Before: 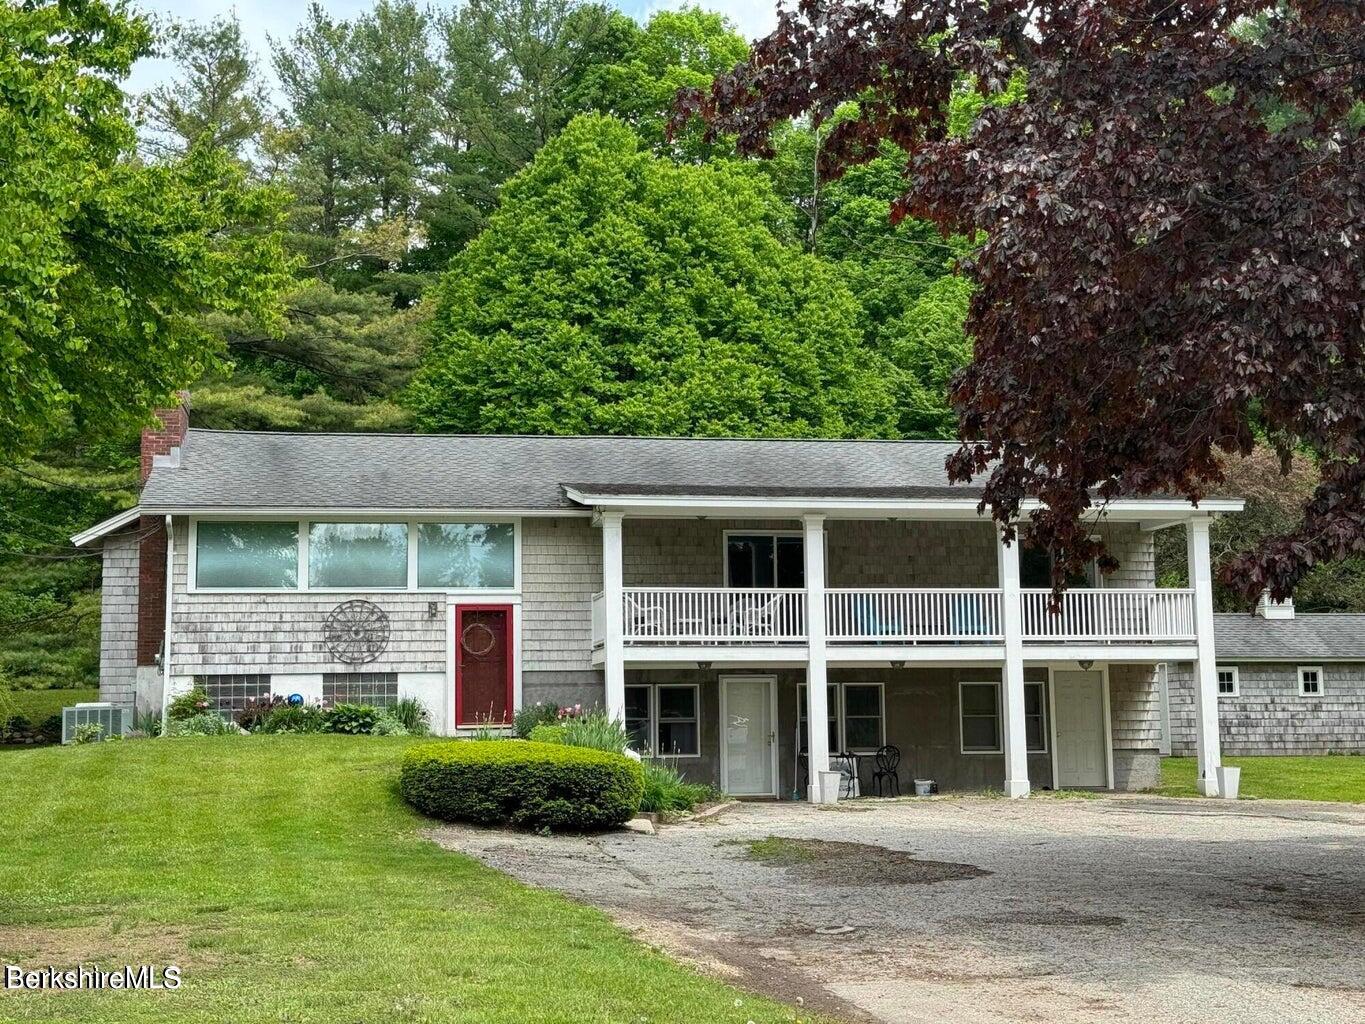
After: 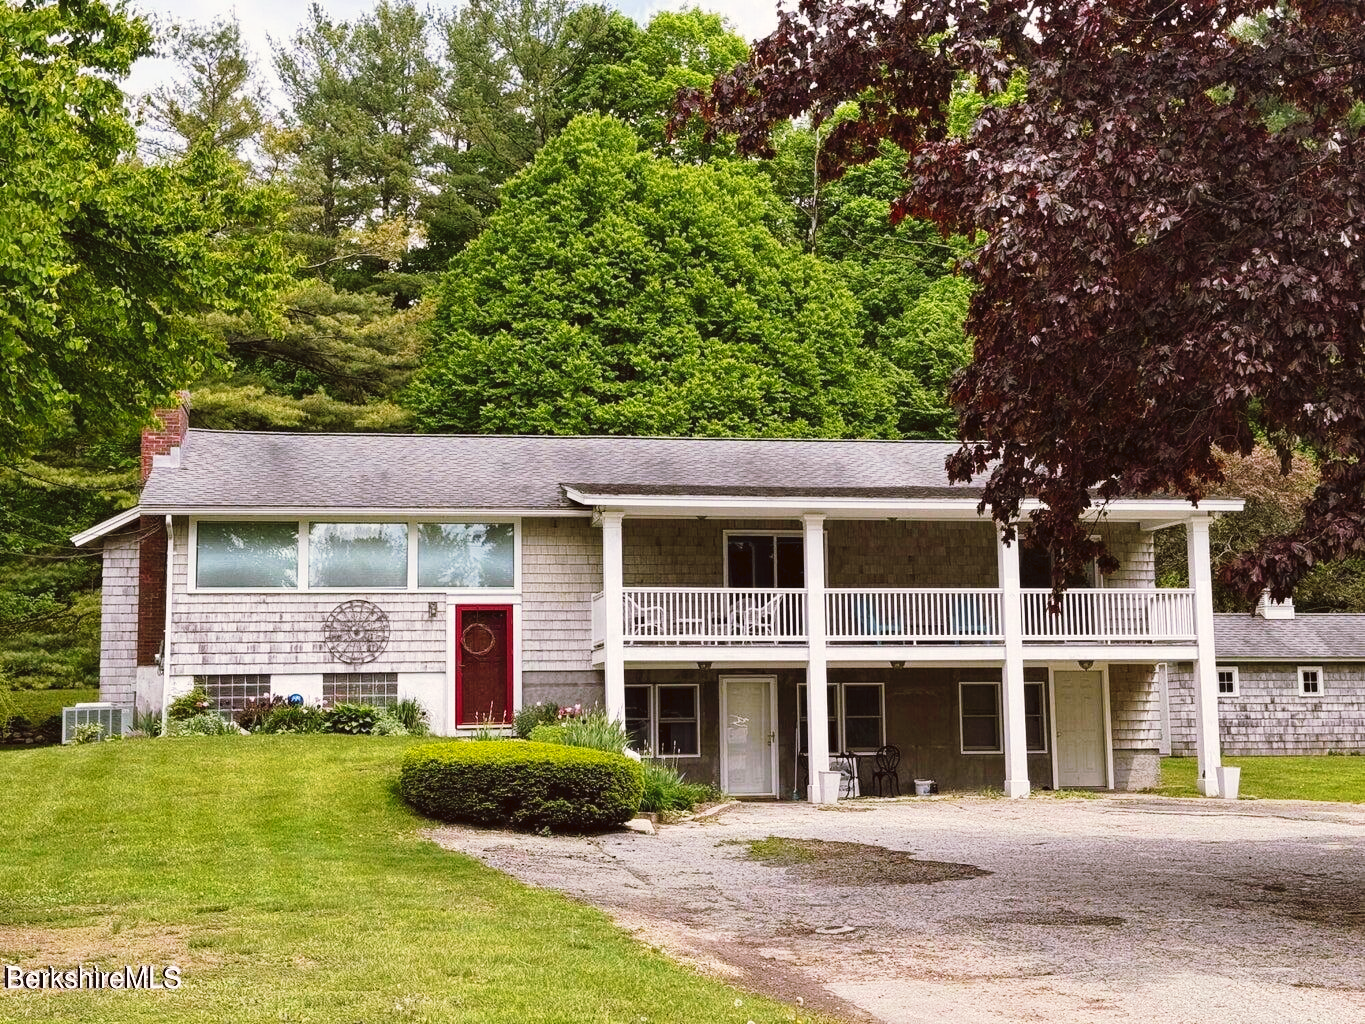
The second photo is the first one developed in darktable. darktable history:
tone curve: curves: ch0 [(0, 0) (0.003, 0.024) (0.011, 0.032) (0.025, 0.041) (0.044, 0.054) (0.069, 0.069) (0.1, 0.09) (0.136, 0.116) (0.177, 0.162) (0.224, 0.213) (0.277, 0.278) (0.335, 0.359) (0.399, 0.447) (0.468, 0.543) (0.543, 0.621) (0.623, 0.717) (0.709, 0.807) (0.801, 0.876) (0.898, 0.934) (1, 1)], preserve colors none
color look up table: target L [87.99, 87.74, 83.39, 85.35, 84.58, 72.51, 74.77, 67.24, 62.53, 58.77, 57.77, 38.76, 36.17, 200.71, 77.32, 68.86, 68.64, 52.4, 62.47, 48.08, 54.65, 50.6, 45.92, 49.69, 33.24, 28.1, 29.84, 27.09, 4.57, 79.97, 74.38, 72.56, 68.52, 54.83, 63.99, 63.42, 52.55, 54.45, 47.4, 41.75, 34.69, 30.59, 25.57, 20.86, 8.637, 97.2, 71.59, 62.26, 48.08], target a [-14.81, -30.91, -52.17, -52.6, -0.279, 5.594, 5.846, -33.92, -43.58, -32.8, -3.669, -19.6, -18.15, 0, 28.3, 31.25, 25.48, 60.41, 24.71, 66.39, 32.67, 13.34, 64.43, 8.303, 44.96, 34.54, 9.435, 40.65, 20.14, 35.64, 24.19, 18.04, 46.86, 74.39, 63.89, 39.66, 63.76, 12.67, 33.9, 4.836, 53.43, 36.29, 40.91, 5.736, 29.28, -4.457, -21.84, -5.478, -4.54], target b [87.74, -2.649, 69.33, 31.5, 35.71, 58.1, 7.94, 31.71, 55.08, 3.769, 53.06, 36.67, 4.068, -0.001, 14.41, 37.69, 66.31, 14.97, 57.05, 55.69, 22.21, 3.033, 42.27, 34.97, 46.06, 18.61, 18.66, 19.41, 7.324, -25.27, -12.69, -34.06, -14.9, -37.49, -50.5, -49.08, -17.86, -62.54, -28.9, -20.27, -54.99, -77.06, -6.588, -25.13, -43.67, 3.116, -28.8, -16.68, -42.12], num patches 49
